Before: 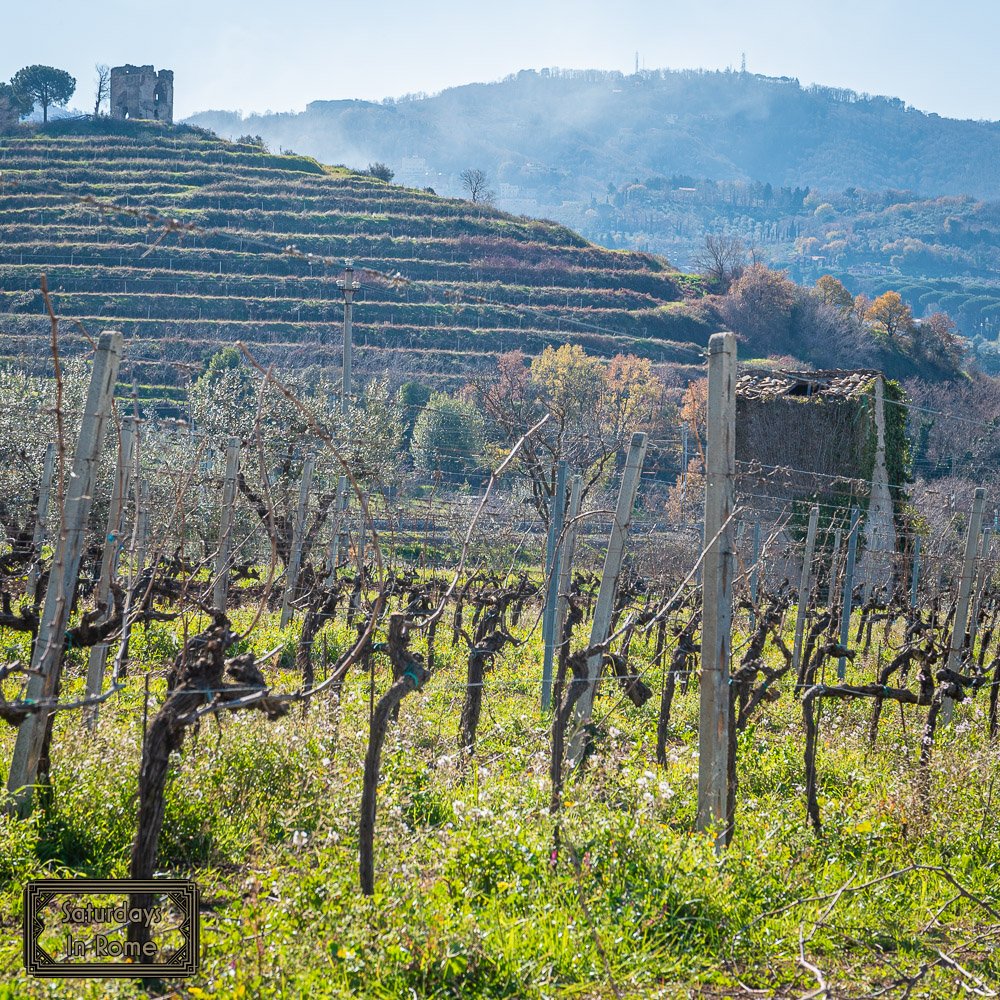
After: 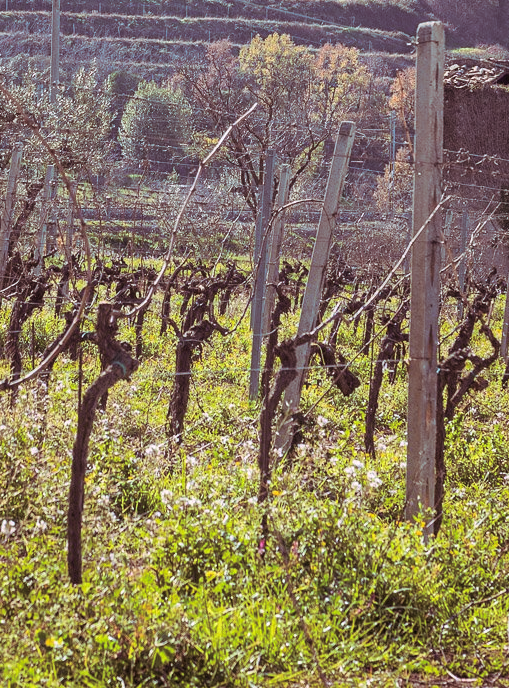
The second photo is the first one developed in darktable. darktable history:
split-toning: highlights › hue 298.8°, highlights › saturation 0.73, compress 41.76%
crop and rotate: left 29.237%, top 31.152%, right 19.807%
